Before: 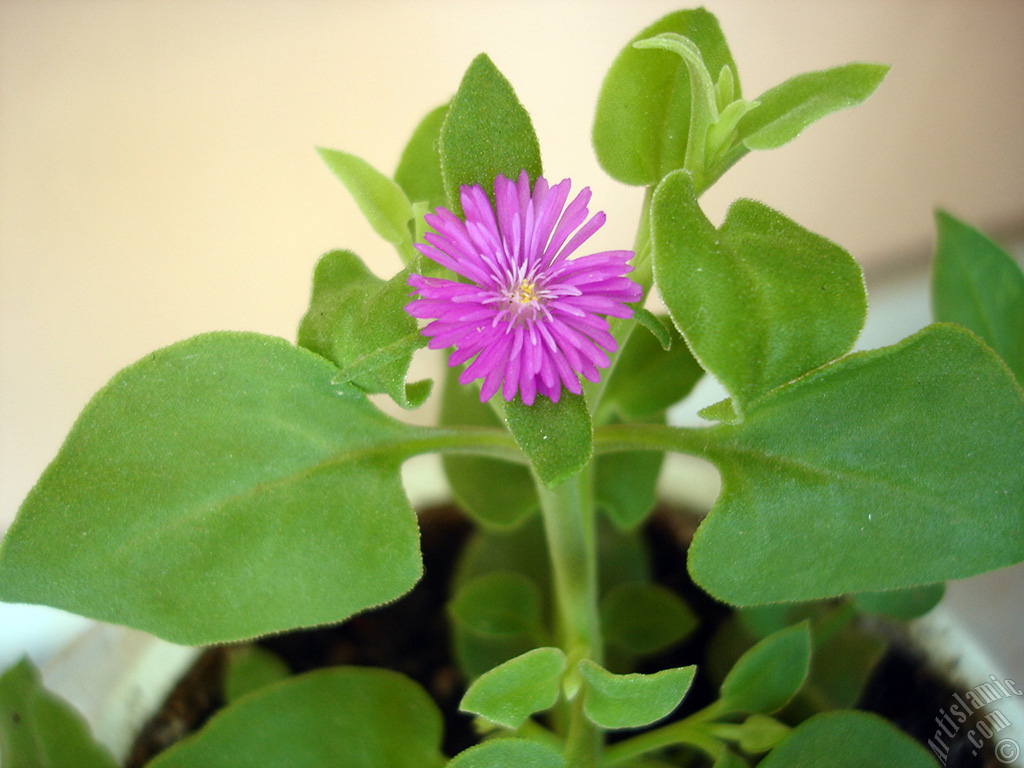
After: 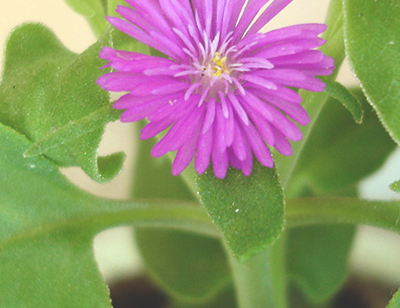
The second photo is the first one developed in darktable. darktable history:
exposure: black level correction -0.03, compensate highlight preservation false
crop: left 30.158%, top 29.648%, right 29.739%, bottom 29.726%
